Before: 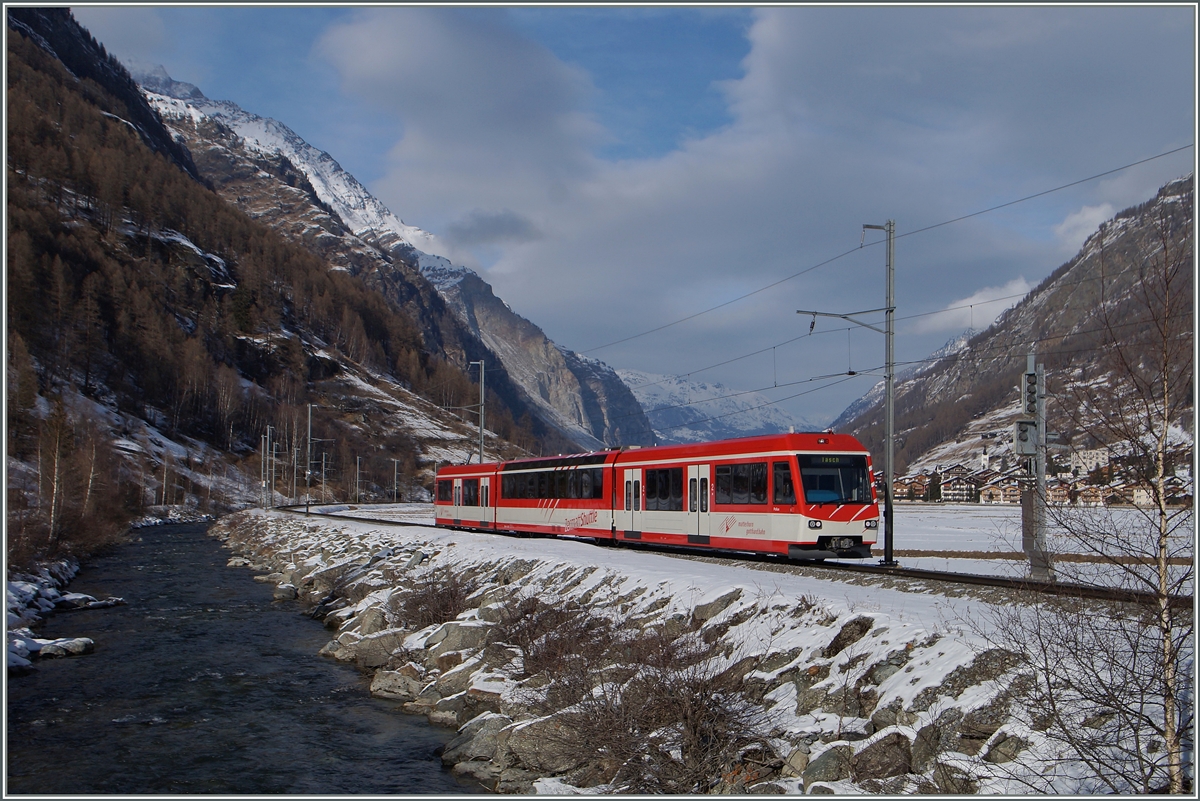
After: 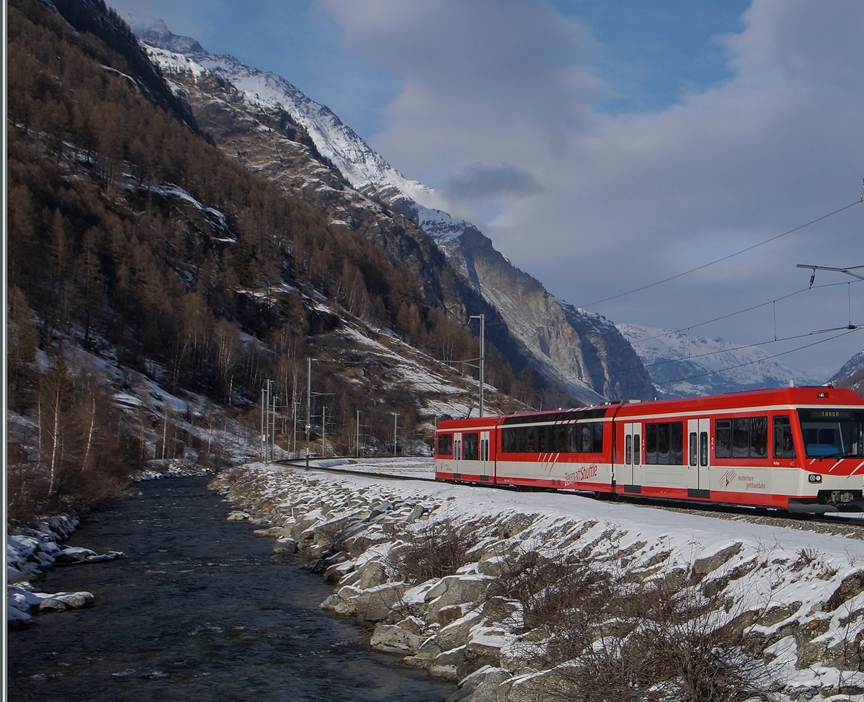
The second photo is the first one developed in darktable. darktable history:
crop: top 5.803%, right 27.864%, bottom 5.804%
local contrast: detail 110%
